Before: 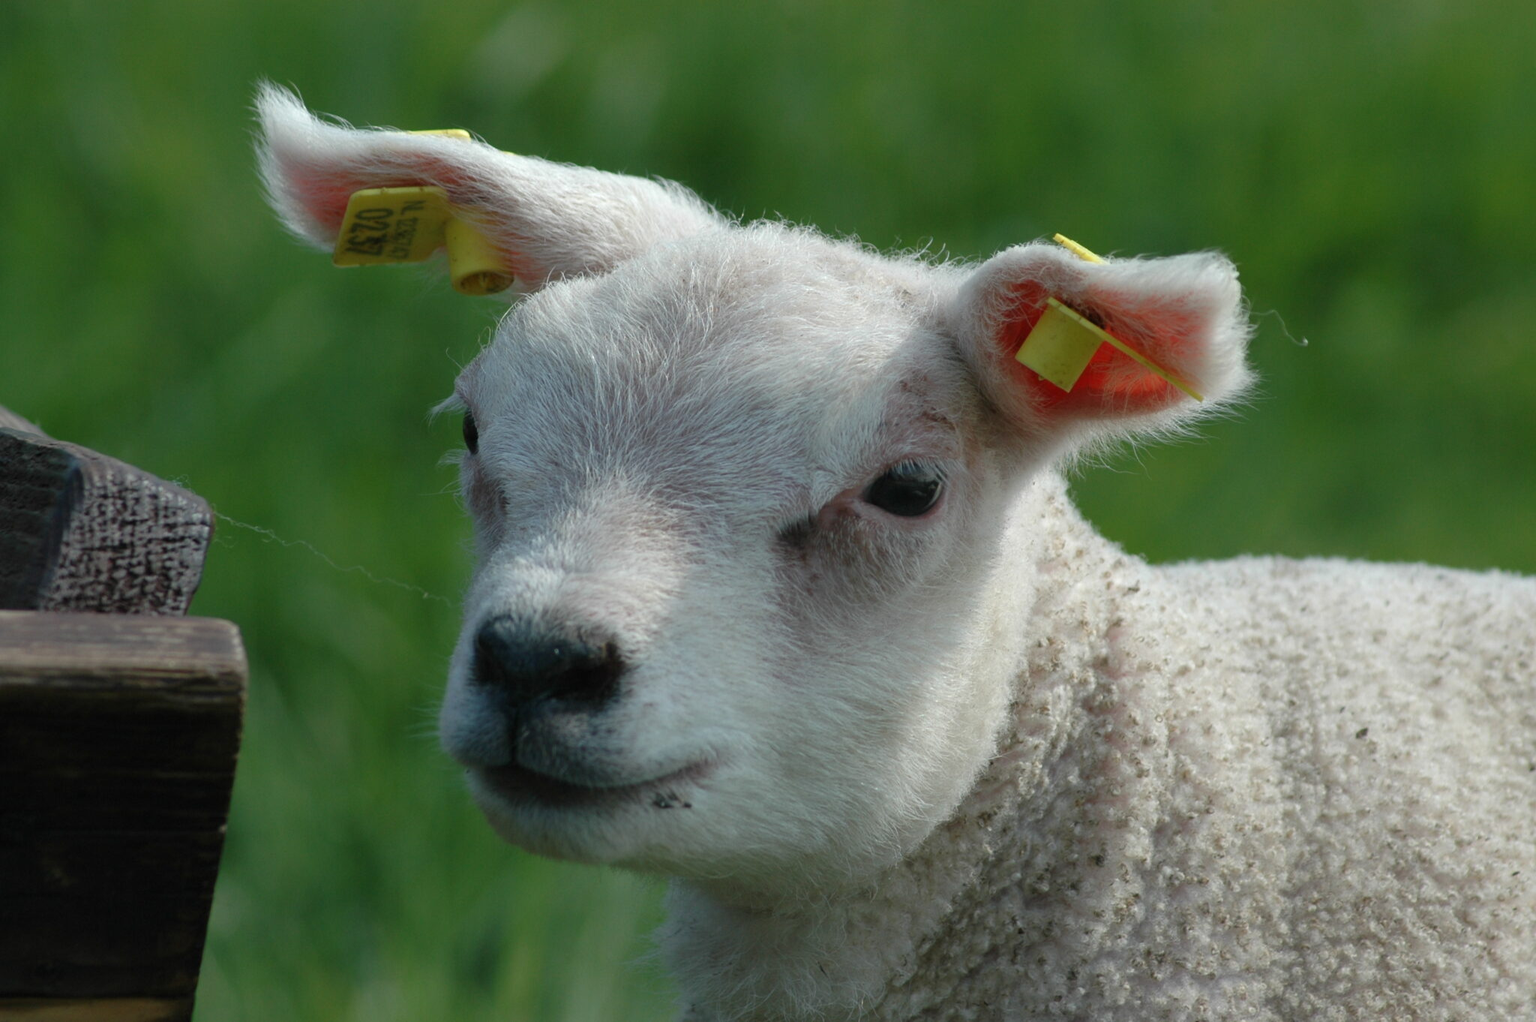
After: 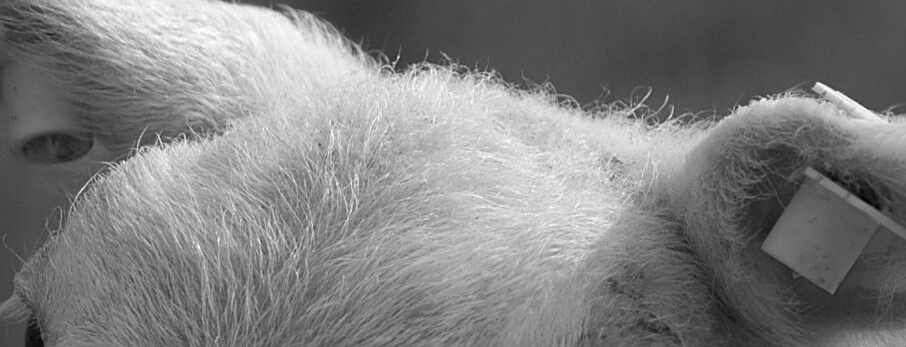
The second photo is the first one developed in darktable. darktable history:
crop: left 28.919%, top 16.859%, right 26.825%, bottom 57.613%
contrast brightness saturation: saturation -0.983
sharpen: on, module defaults
